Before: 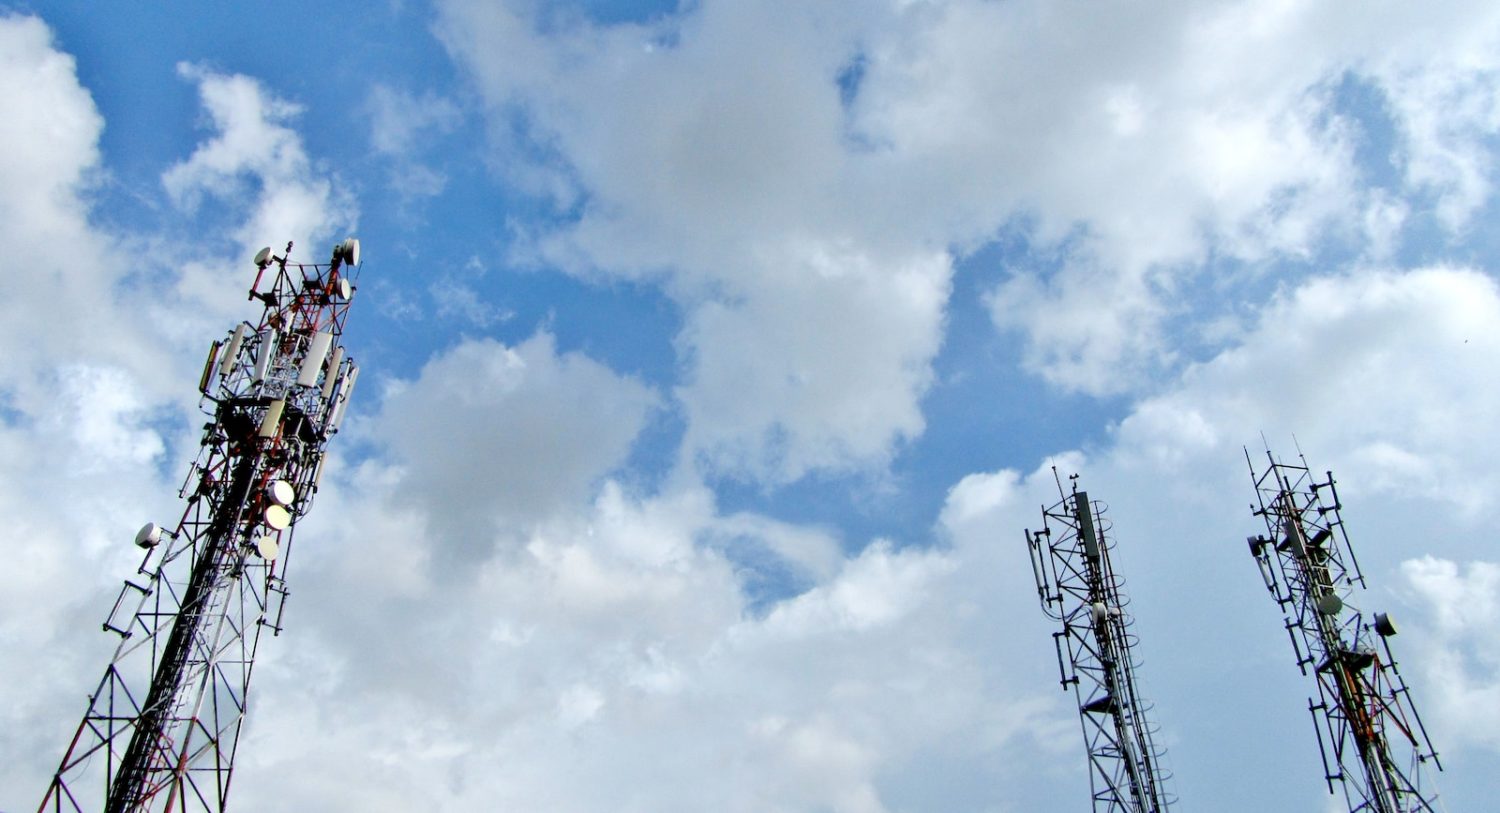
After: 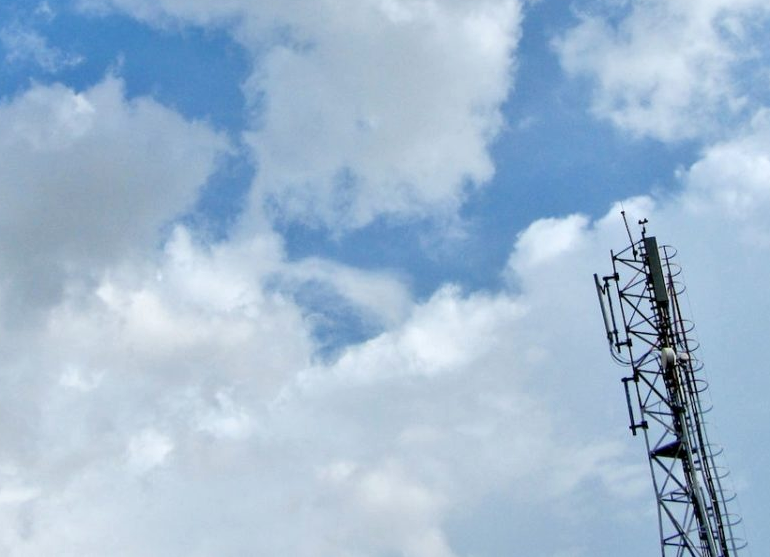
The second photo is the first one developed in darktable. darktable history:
local contrast: mode bilateral grid, contrast 19, coarseness 50, detail 120%, midtone range 0.2
crop and rotate: left 28.852%, top 31.444%, right 19.813%
